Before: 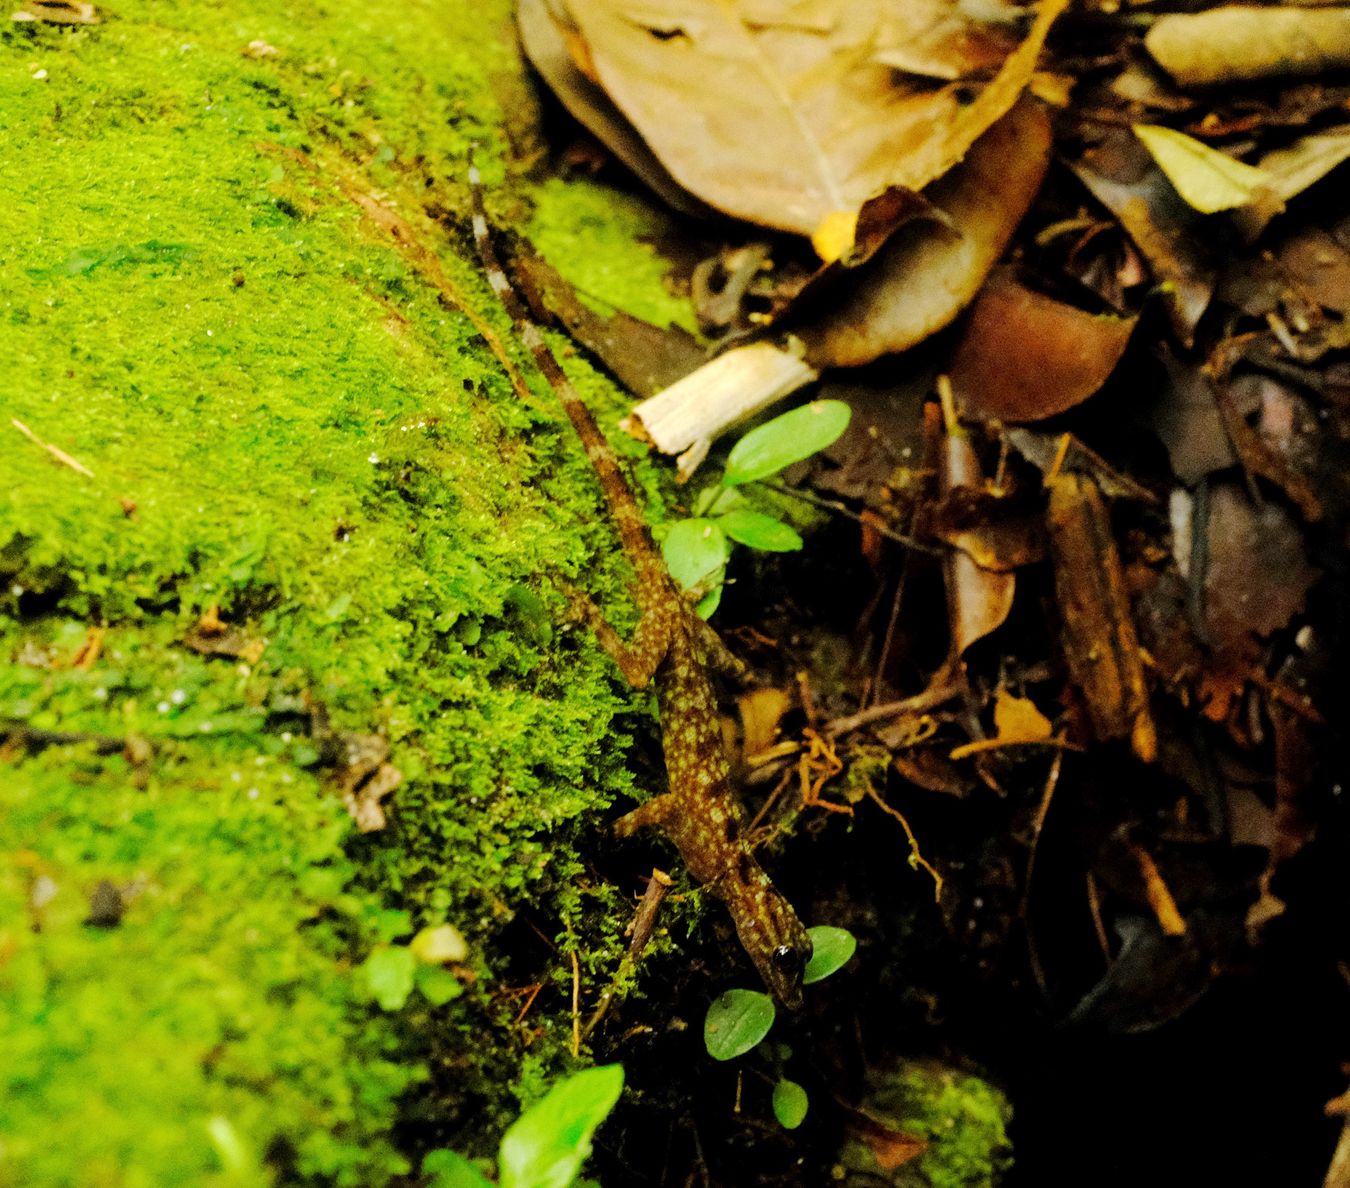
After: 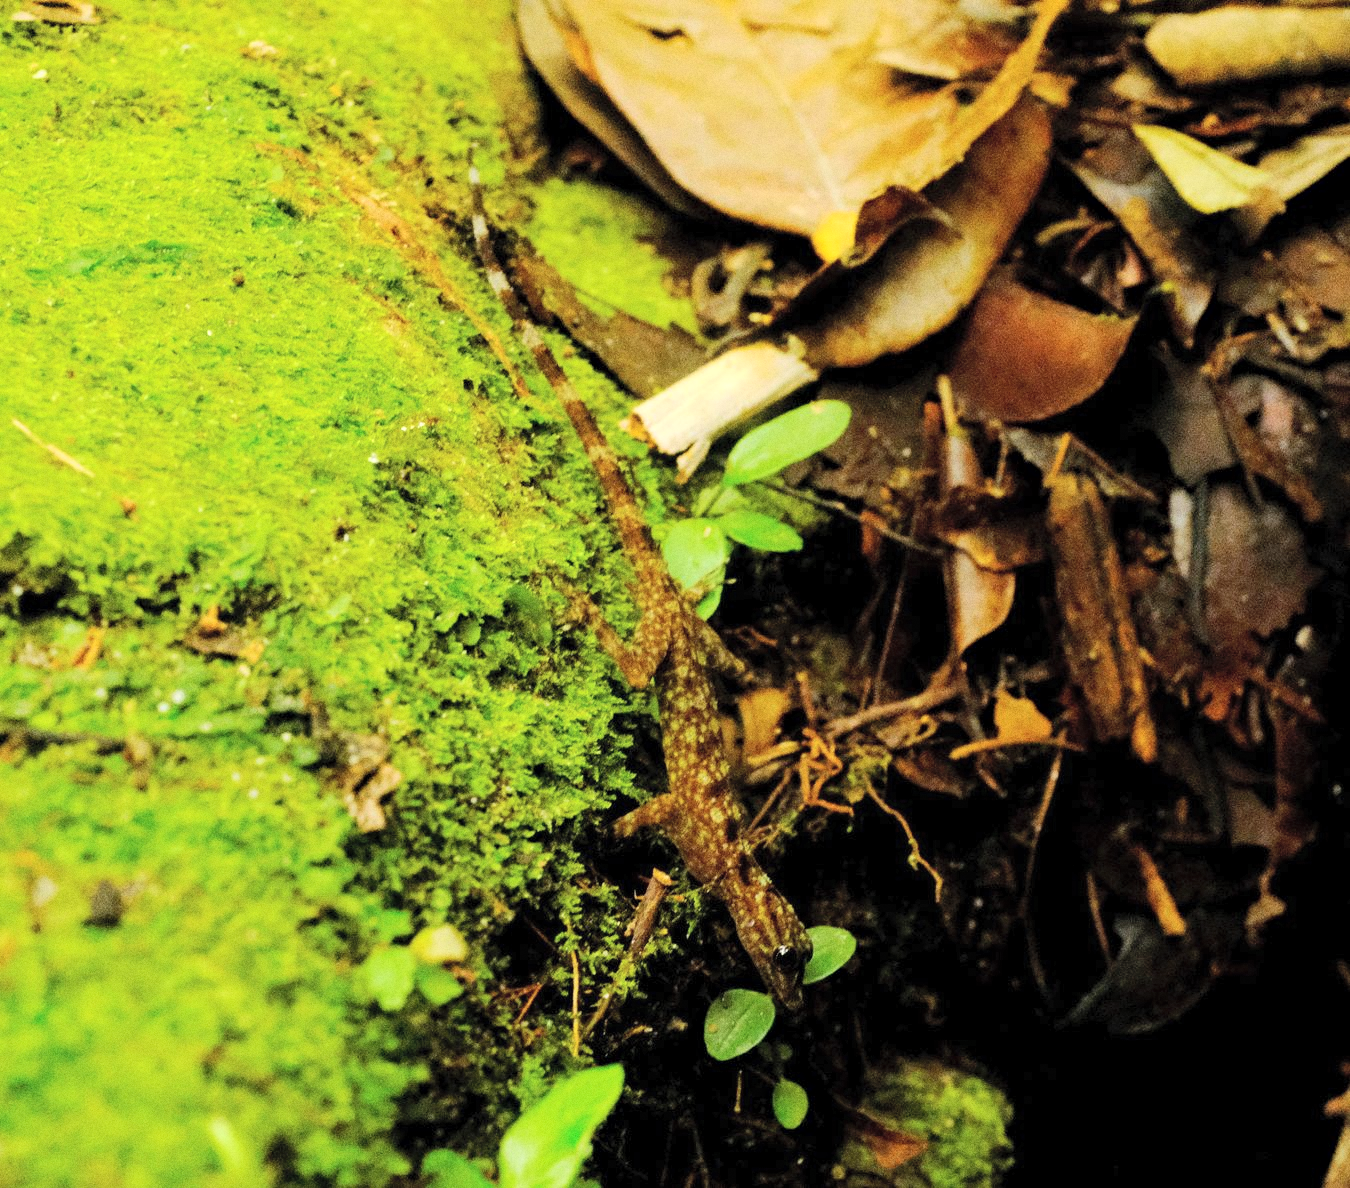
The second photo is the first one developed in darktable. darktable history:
haze removal: strength 0.12, distance 0.25, compatibility mode true, adaptive false
grain: coarseness 0.47 ISO
contrast brightness saturation: contrast 0.14, brightness 0.21
